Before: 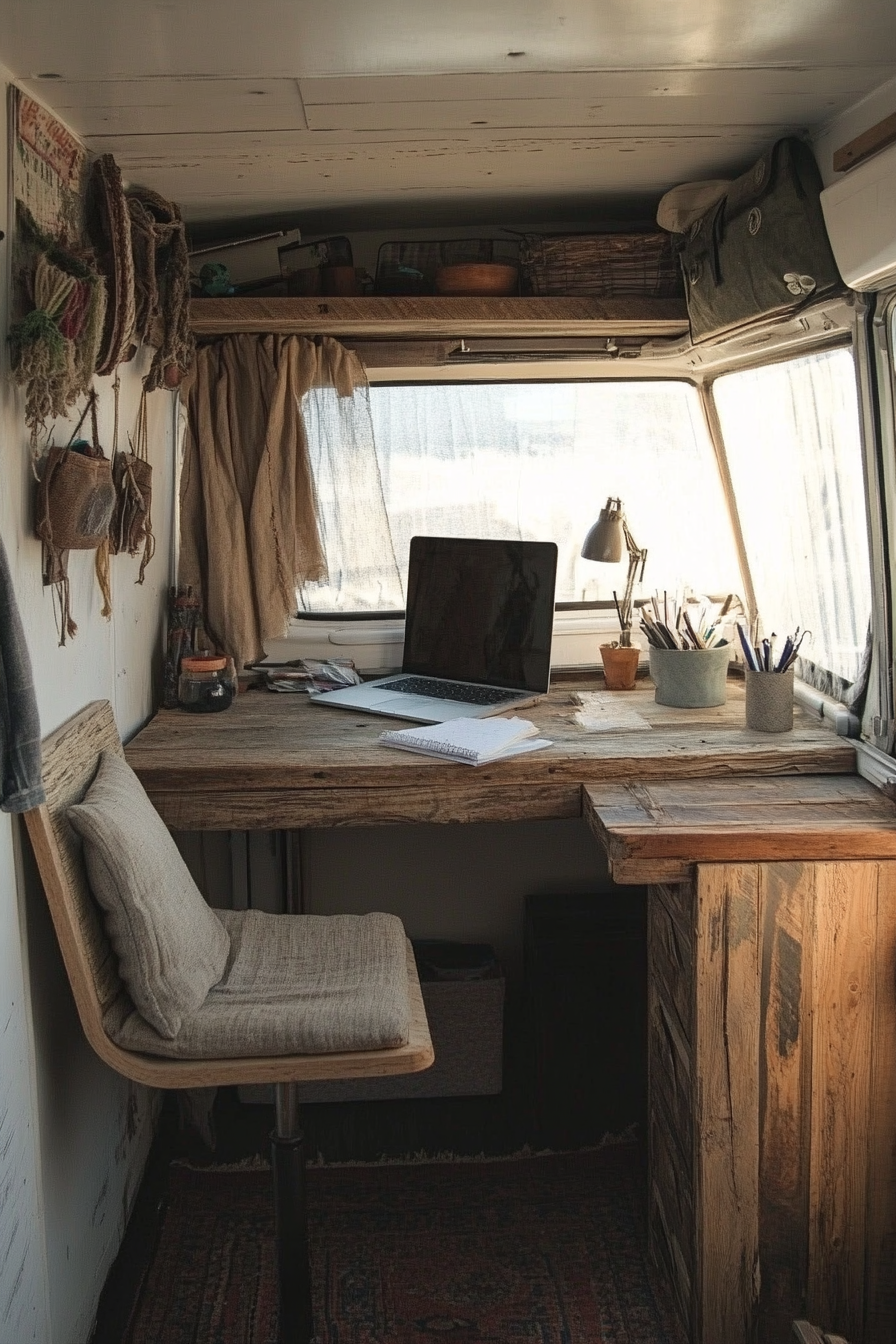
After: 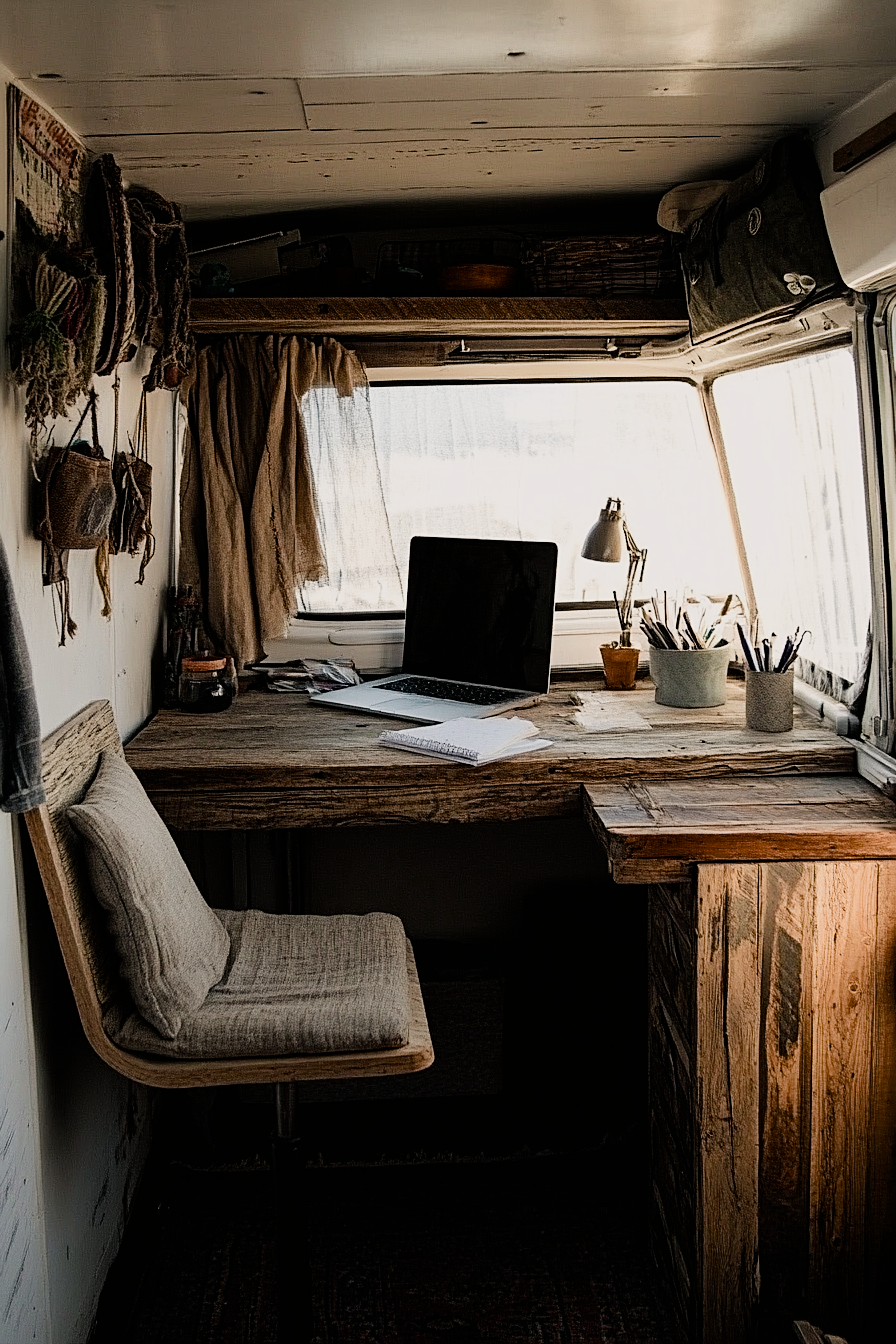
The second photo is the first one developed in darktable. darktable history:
filmic rgb: black relative exposure -5.05 EV, white relative exposure 3.97 EV, hardness 2.88, contrast 1.385, highlights saturation mix -31.06%
sharpen: on, module defaults
color balance rgb: highlights gain › chroma 1.399%, highlights gain › hue 51.49°, perceptual saturation grading › global saturation 20%, perceptual saturation grading › highlights -49.878%, perceptual saturation grading › shadows 24.325%, global vibrance 16.306%, saturation formula JzAzBz (2021)
